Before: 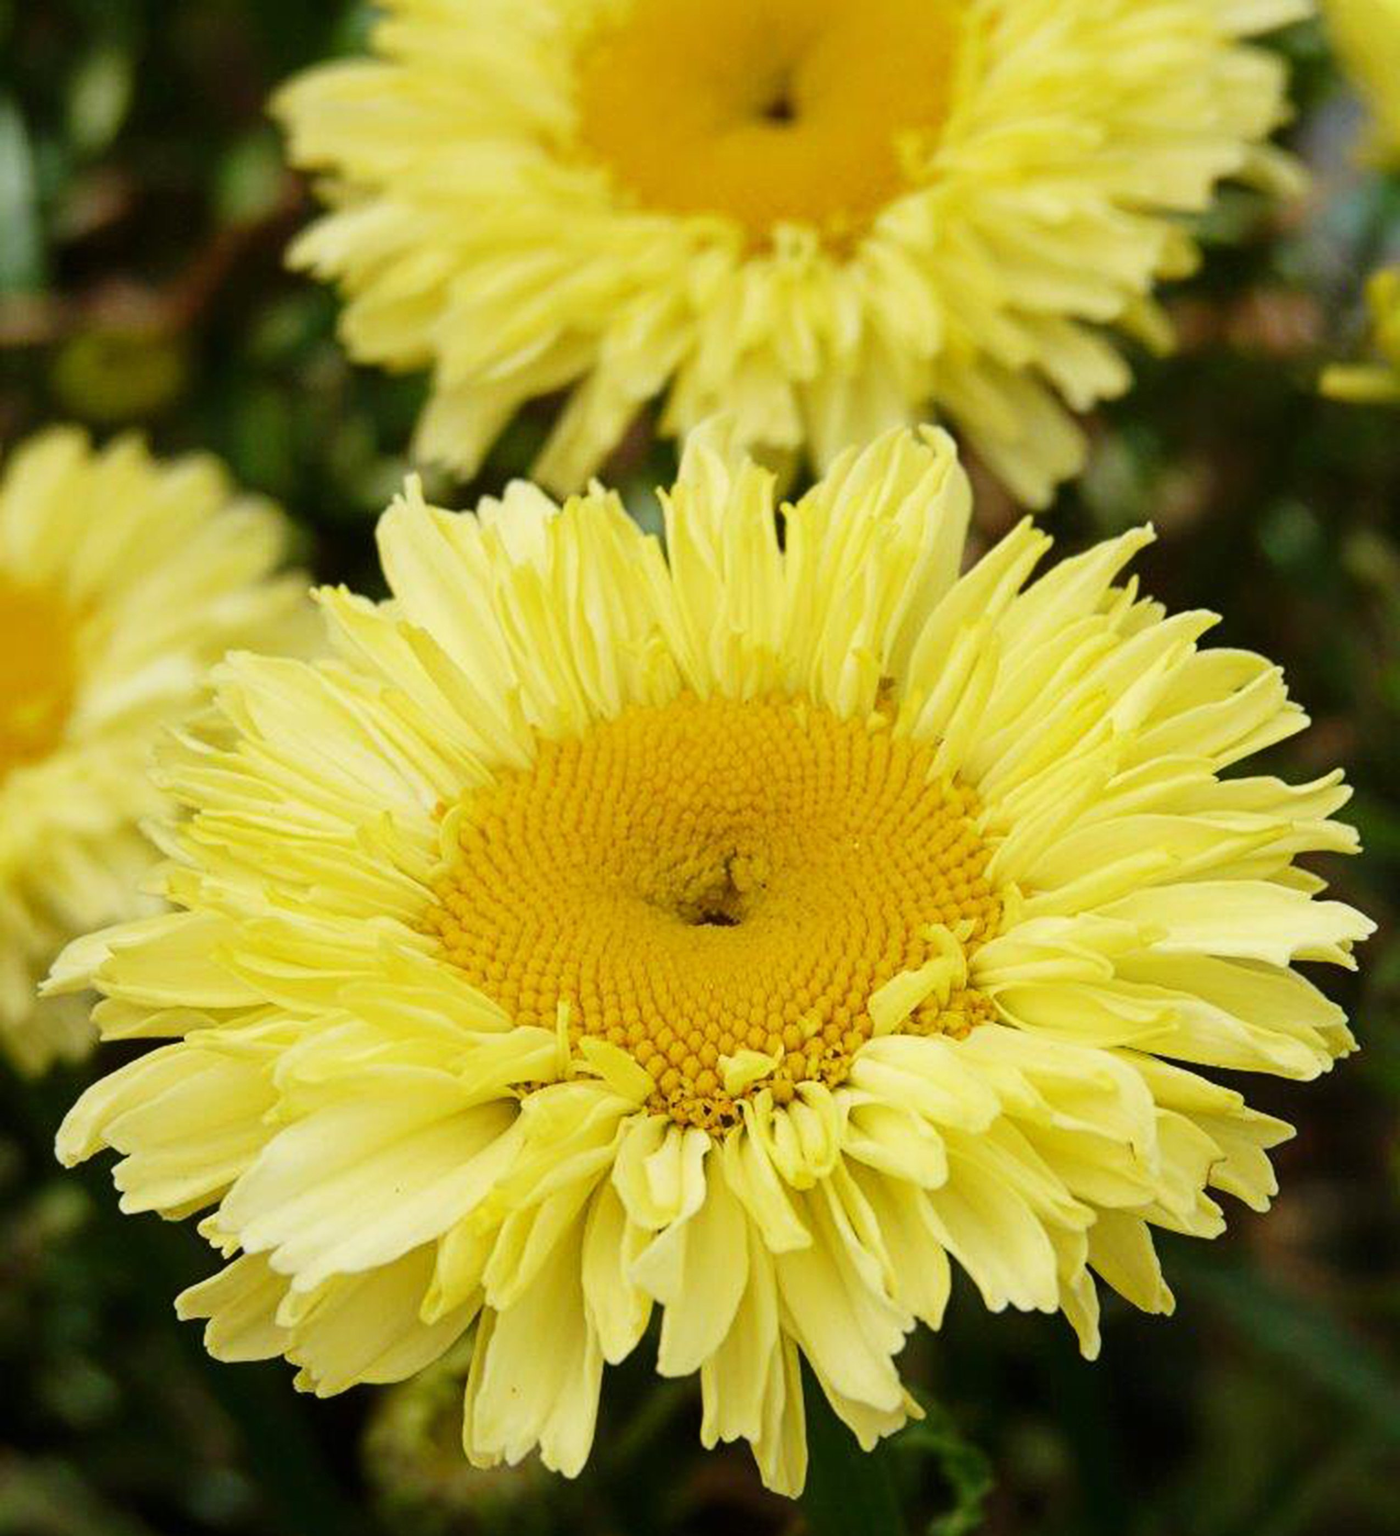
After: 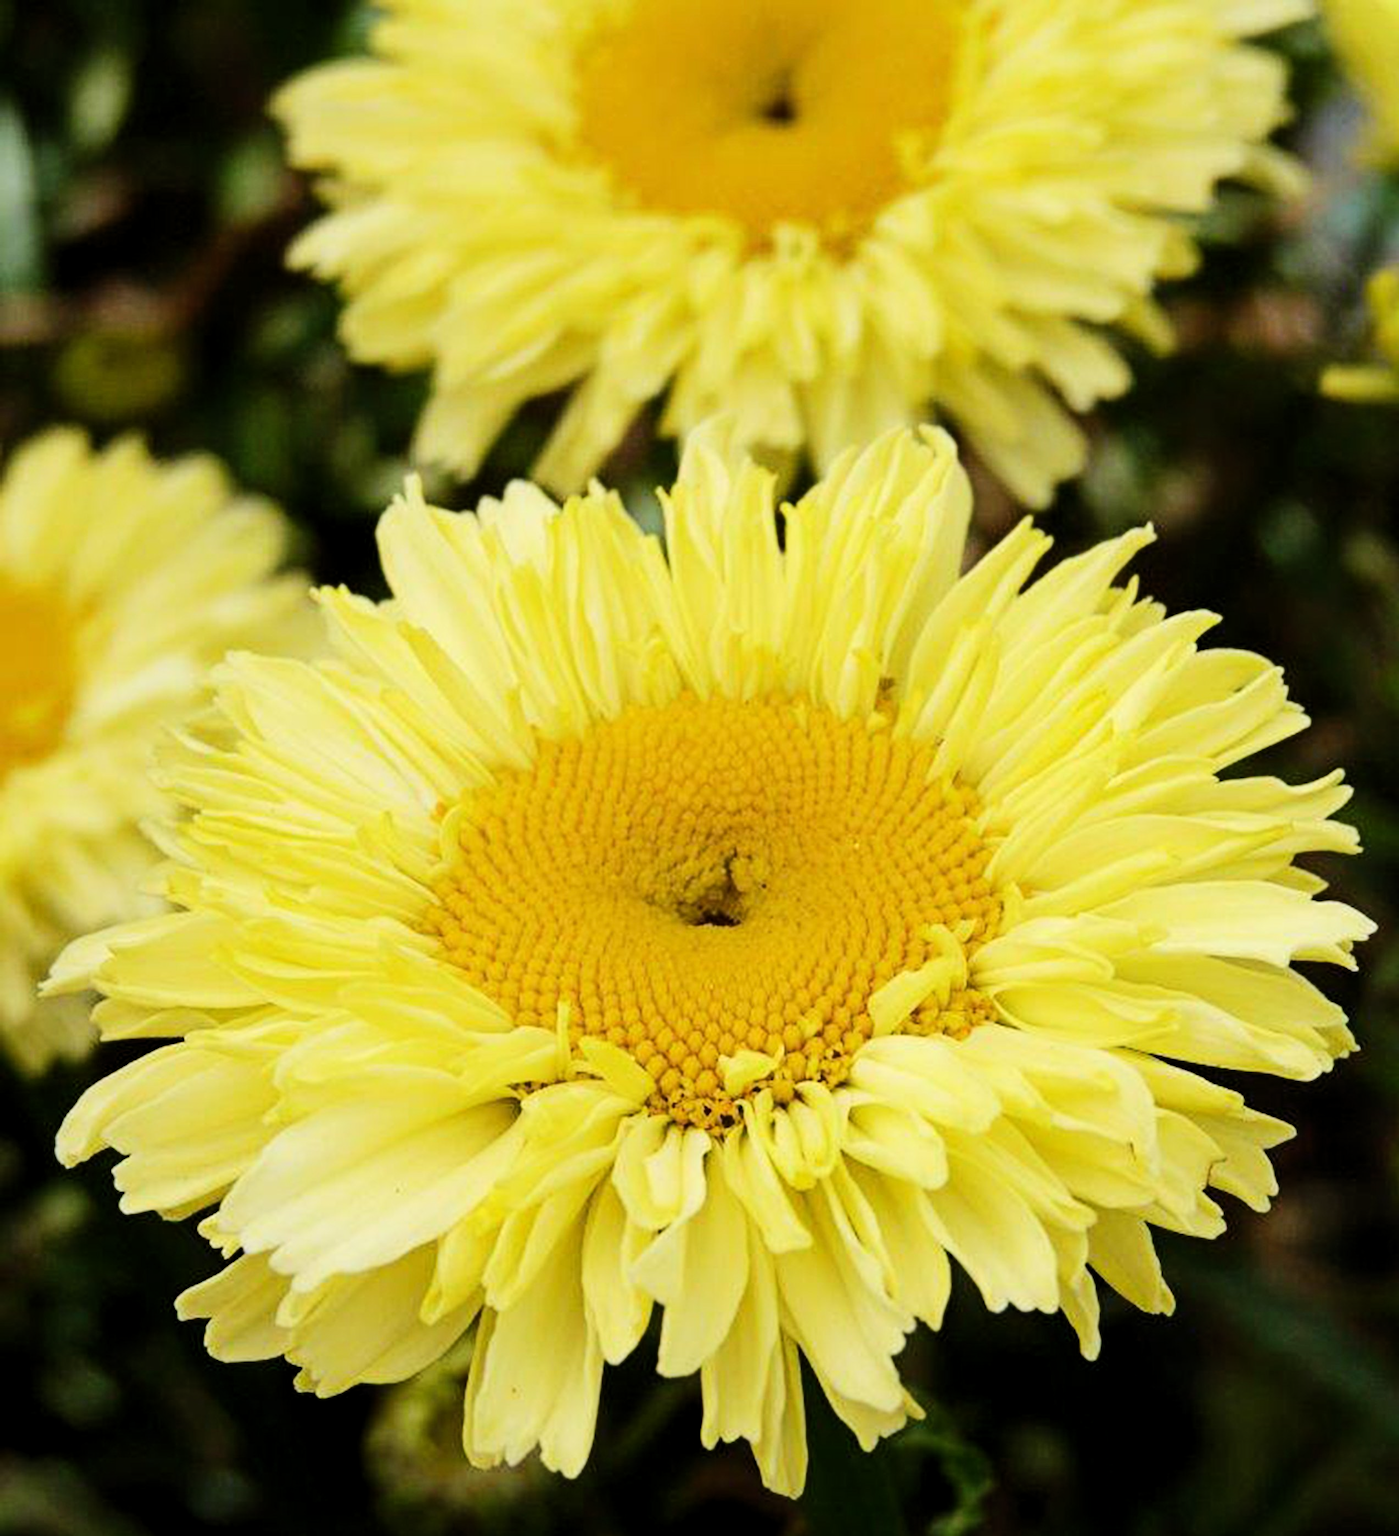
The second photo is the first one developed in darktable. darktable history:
tone curve: curves: ch0 [(0.029, 0) (0.134, 0.063) (0.249, 0.198) (0.378, 0.365) (0.499, 0.529) (1, 1)]
sharpen: radius 2.907, amount 0.884, threshold 47.349
